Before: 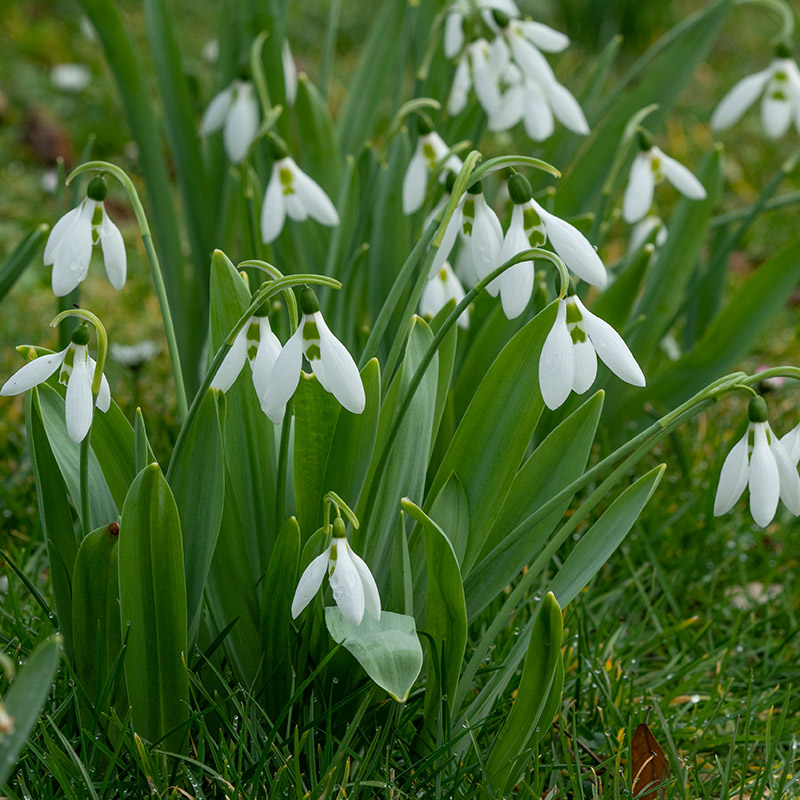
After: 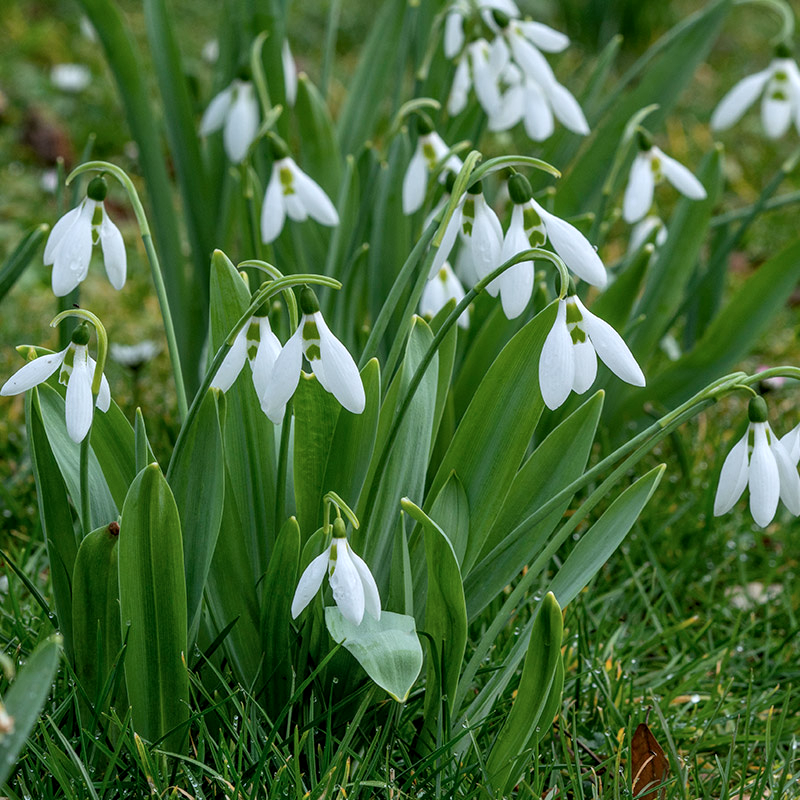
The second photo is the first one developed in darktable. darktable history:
shadows and highlights: soften with gaussian
color calibration: illuminant as shot in camera, x 0.358, y 0.373, temperature 4628.91 K
local contrast: detail 130%
